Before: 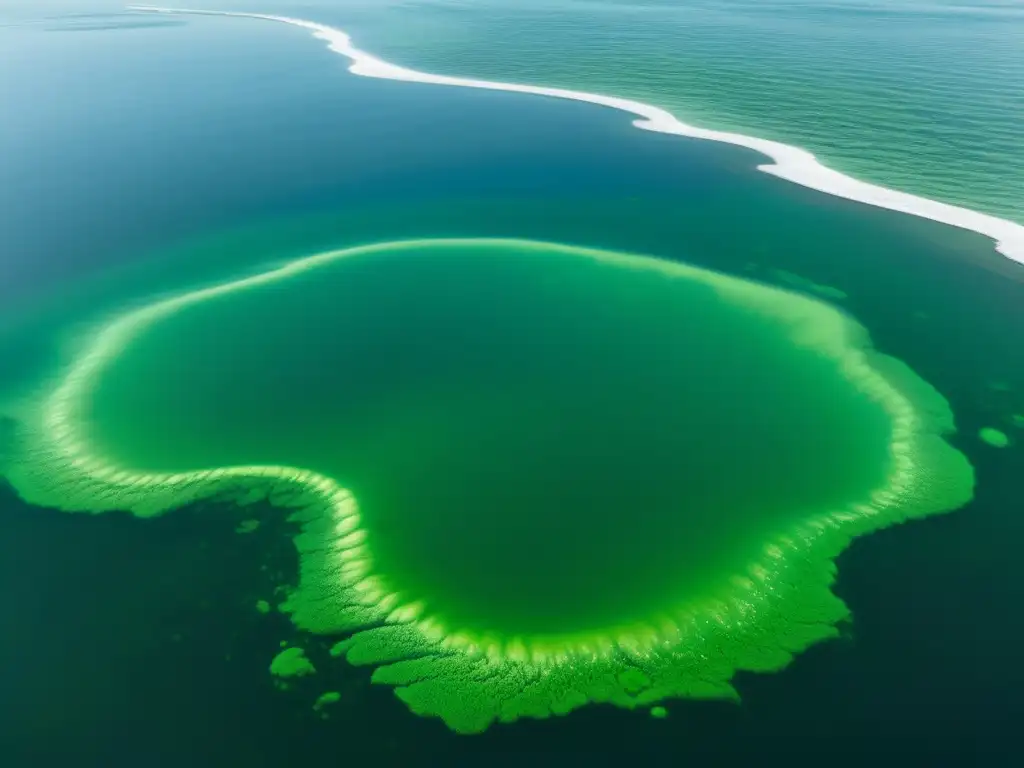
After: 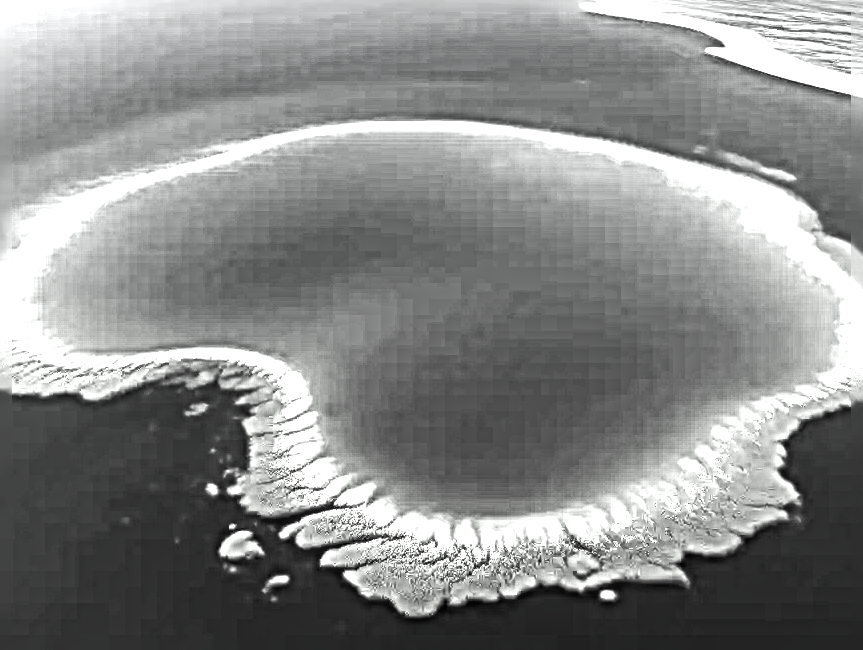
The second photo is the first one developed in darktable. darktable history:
levels: levels [0.026, 0.507, 0.987]
color balance rgb: perceptual saturation grading › global saturation -2.221%, perceptual saturation grading › highlights -7.702%, perceptual saturation grading › mid-tones 7.719%, perceptual saturation grading › shadows 4.417%, perceptual brilliance grading › highlights 3.465%, perceptual brilliance grading › mid-tones -18.116%, perceptual brilliance grading › shadows -41.615%, global vibrance 5.026%, contrast 3.682%
sharpen: radius 6.249, amount 1.782, threshold 0.001
exposure: black level correction 0, exposure 1.287 EV, compensate exposure bias true, compensate highlight preservation false
contrast brightness saturation: saturation -0.983
local contrast: highlights 61%, detail 143%, midtone range 0.432
crop and rotate: left 5.014%, top 15.293%, right 10.705%
